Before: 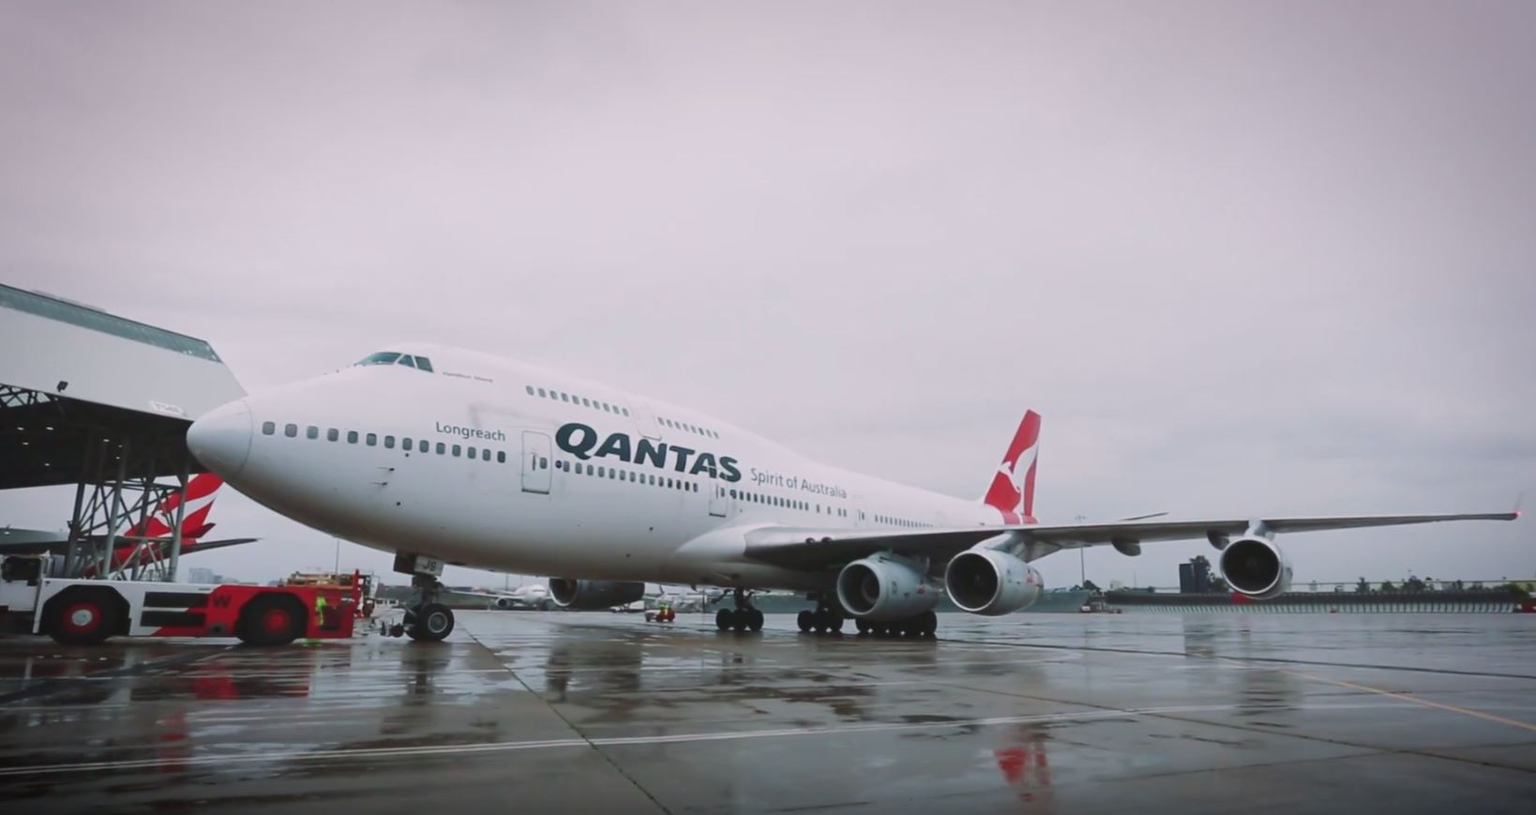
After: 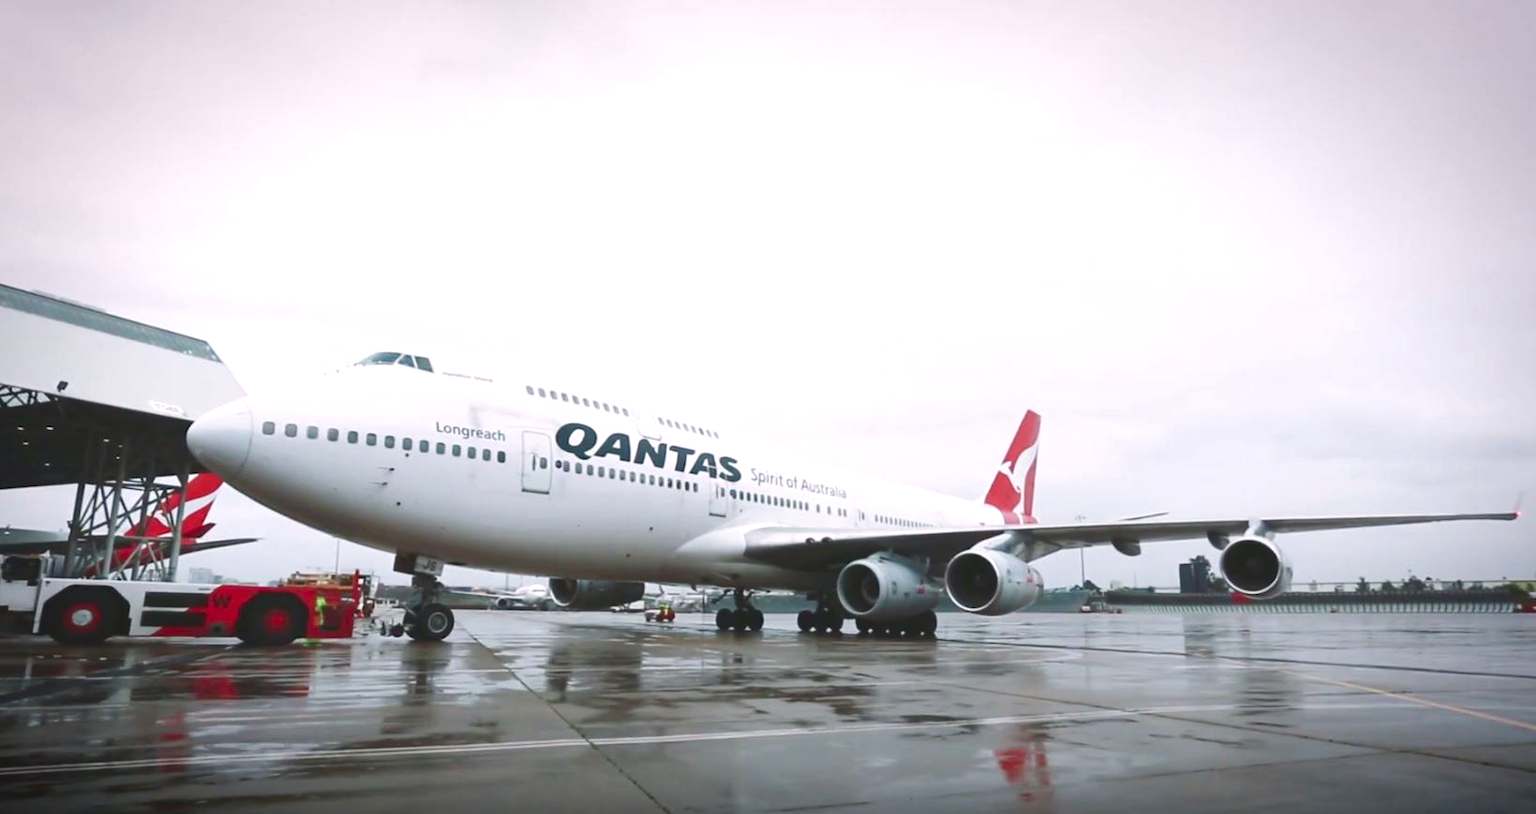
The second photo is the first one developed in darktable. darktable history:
color balance rgb: shadows lift › luminance -10%, shadows lift › chroma 1%, shadows lift › hue 113°, power › luminance -15%, highlights gain › chroma 0.2%, highlights gain › hue 333°, global offset › luminance 0.5%, perceptual saturation grading › global saturation 20%, perceptual saturation grading › highlights -50%, perceptual saturation grading › shadows 25%, contrast -10%
exposure: black level correction 0, exposure 1 EV, compensate highlight preservation false
